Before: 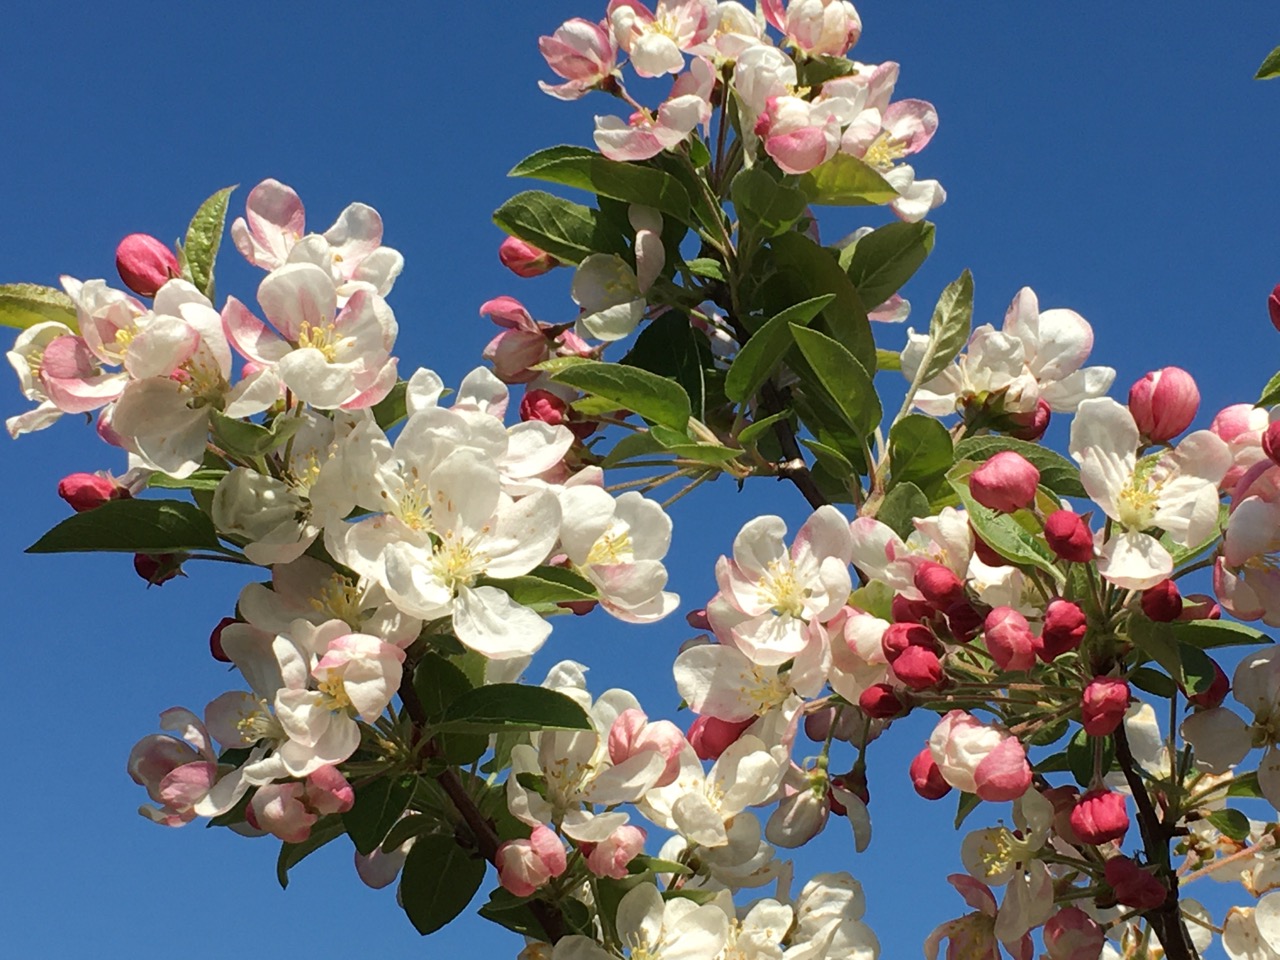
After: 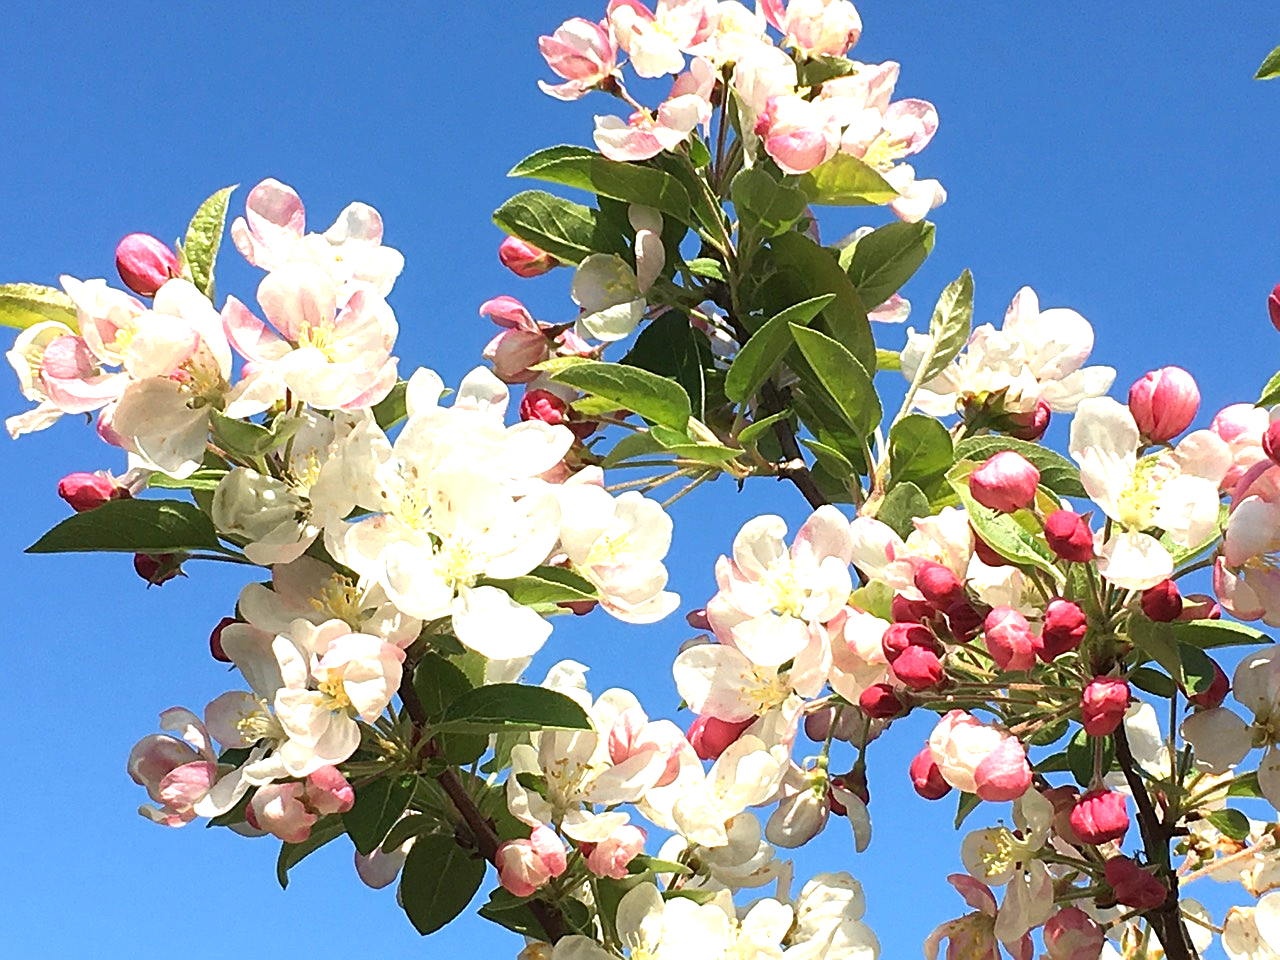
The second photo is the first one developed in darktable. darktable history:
exposure: black level correction 0, exposure 1.199 EV, compensate highlight preservation false
tone equalizer: edges refinement/feathering 500, mask exposure compensation -1.57 EV, preserve details no
sharpen: on, module defaults
